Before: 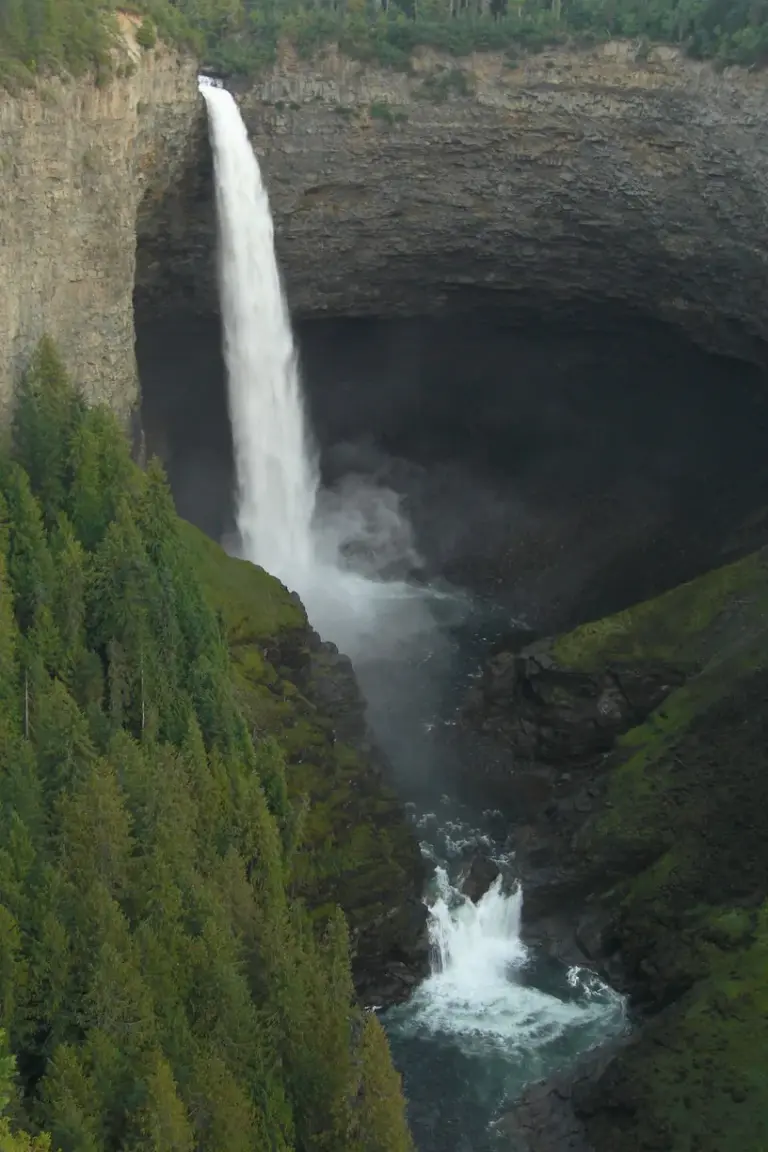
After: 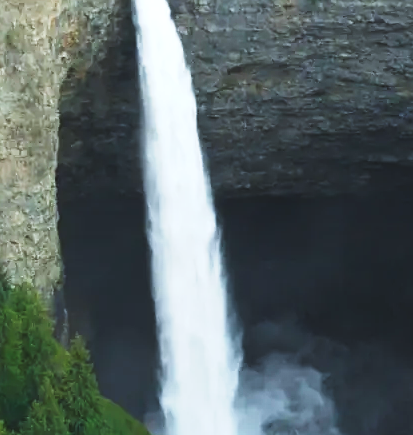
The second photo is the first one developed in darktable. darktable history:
tone curve: curves: ch0 [(0, 0) (0.003, 0.06) (0.011, 0.059) (0.025, 0.065) (0.044, 0.076) (0.069, 0.088) (0.1, 0.102) (0.136, 0.116) (0.177, 0.137) (0.224, 0.169) (0.277, 0.214) (0.335, 0.271) (0.399, 0.356) (0.468, 0.459) (0.543, 0.579) (0.623, 0.705) (0.709, 0.823) (0.801, 0.918) (0.898, 0.963) (1, 1)], preserve colors none
tone equalizer: mask exposure compensation -0.506 EV
exposure: exposure 0.201 EV, compensate exposure bias true, compensate highlight preservation false
crop: left 10.045%, top 10.538%, right 36.085%, bottom 51.659%
color calibration: illuminant custom, x 0.368, y 0.373, temperature 4346.35 K
sharpen: amount 0.204
